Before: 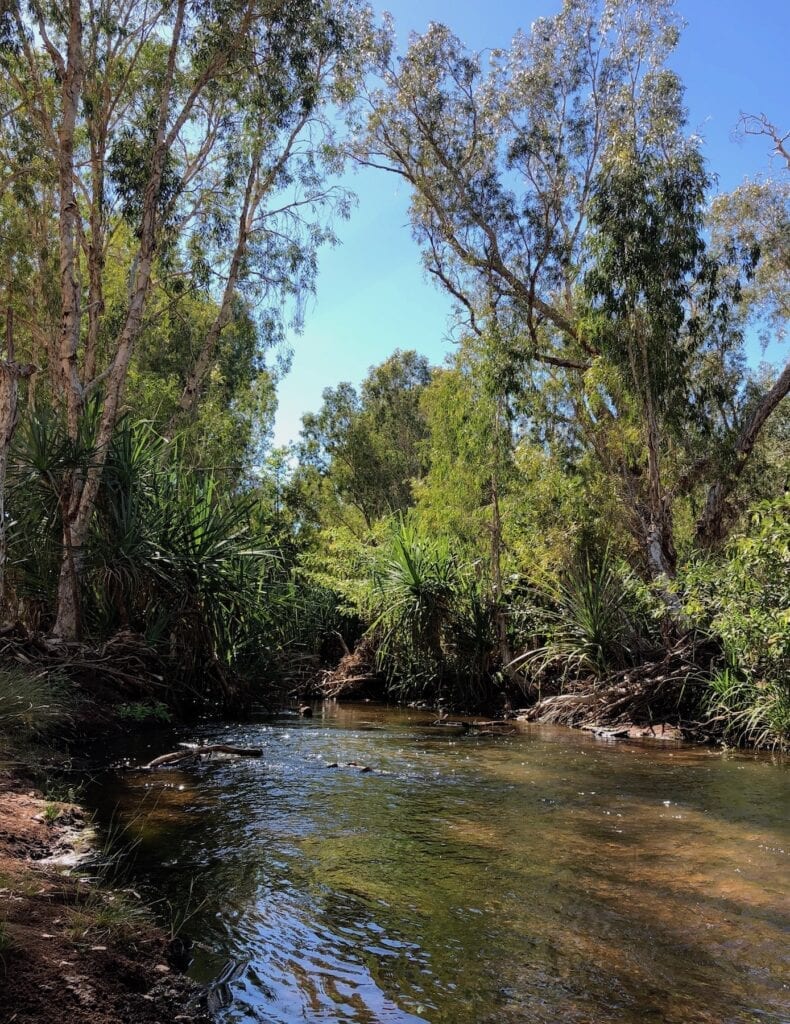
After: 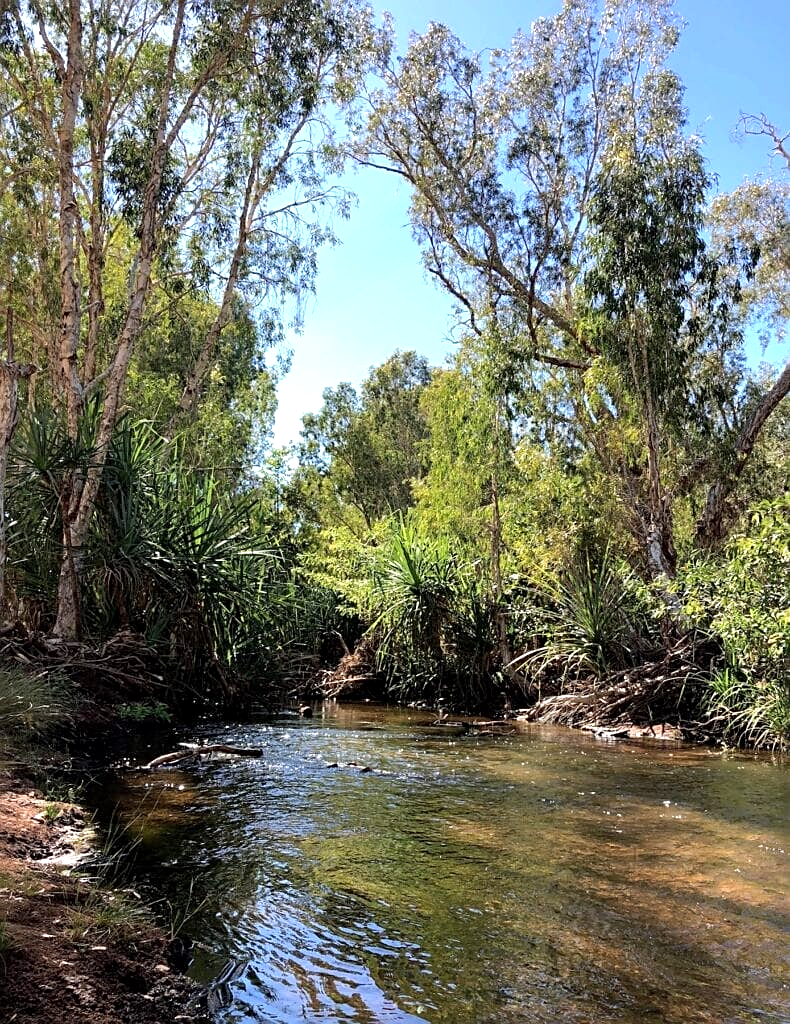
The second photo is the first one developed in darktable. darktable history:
exposure: black level correction 0.001, exposure 0.675 EV, compensate highlight preservation false
sharpen: on, module defaults
white balance: emerald 1
local contrast: mode bilateral grid, contrast 10, coarseness 25, detail 110%, midtone range 0.2
tone equalizer: on, module defaults
